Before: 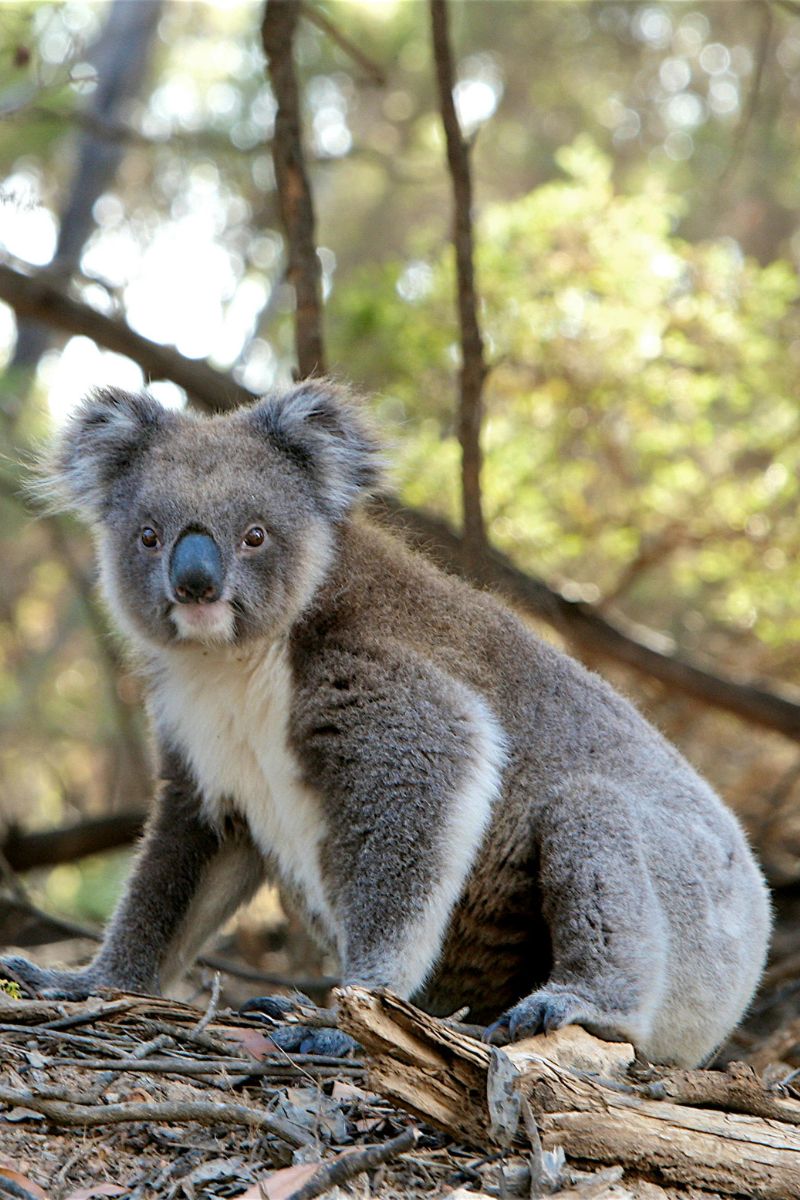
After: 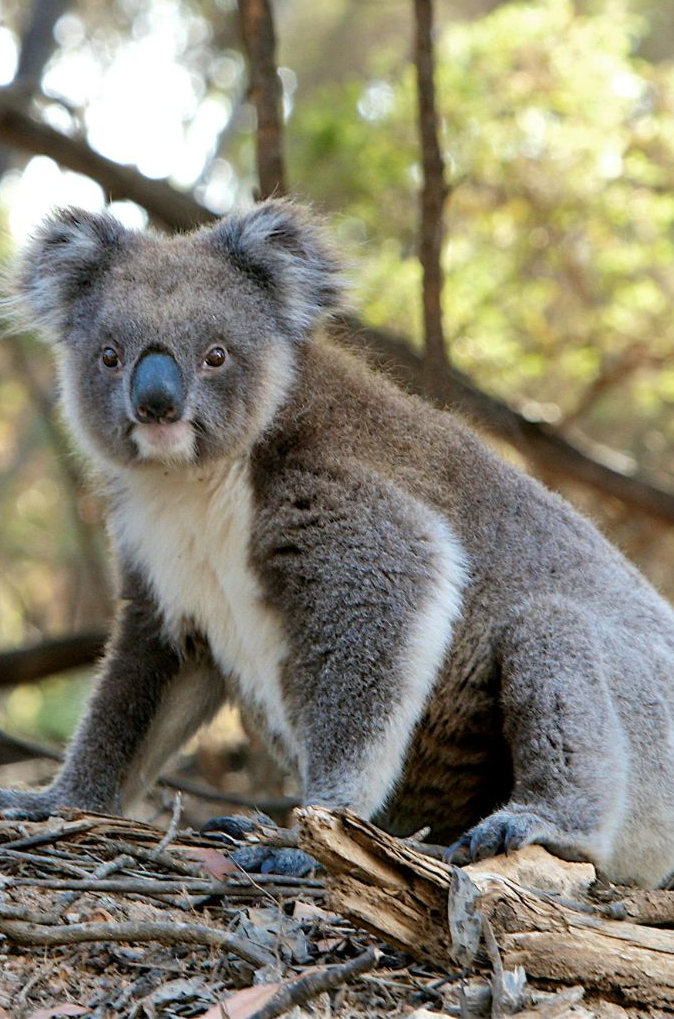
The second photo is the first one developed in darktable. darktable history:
crop and rotate: left 5.009%, top 15.014%, right 10.644%
